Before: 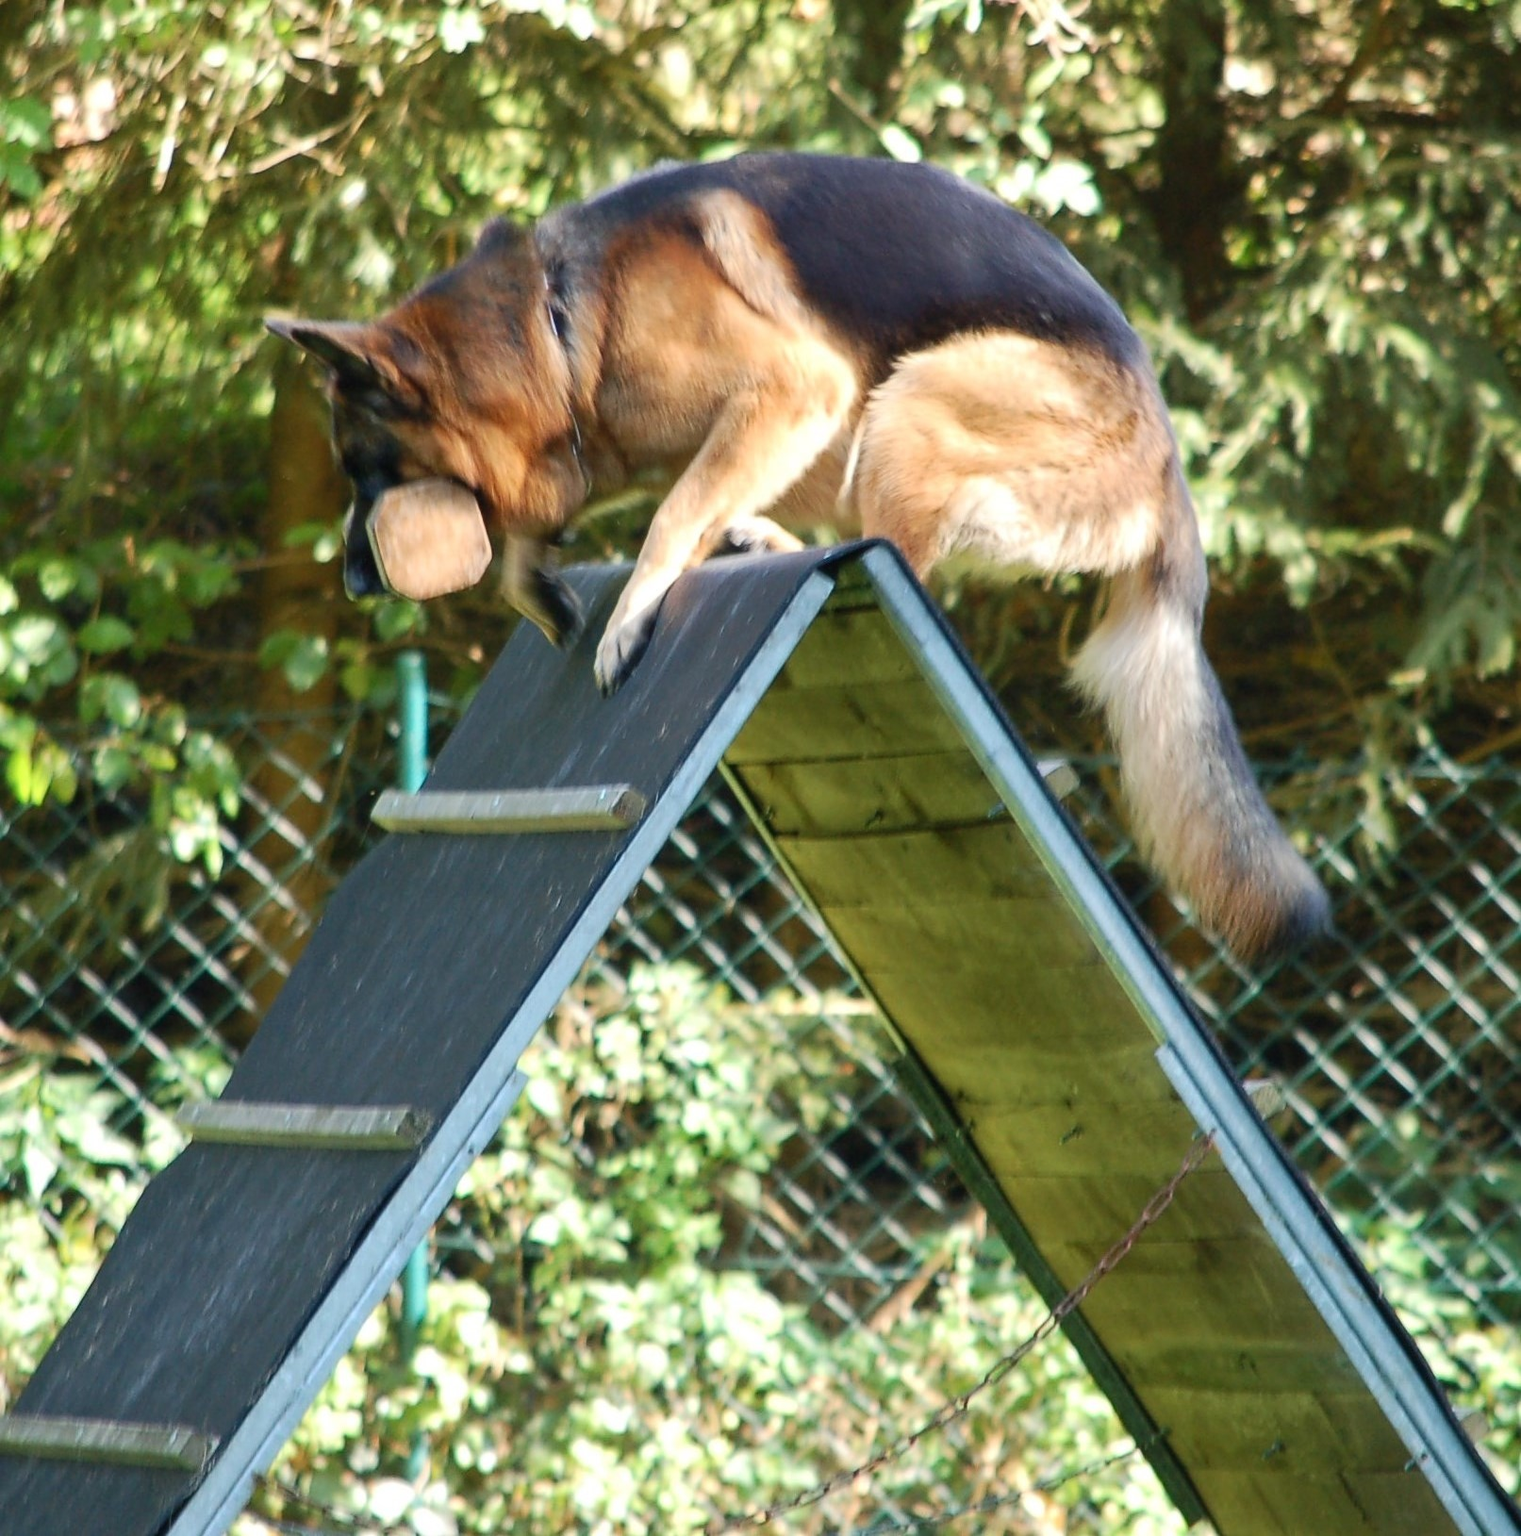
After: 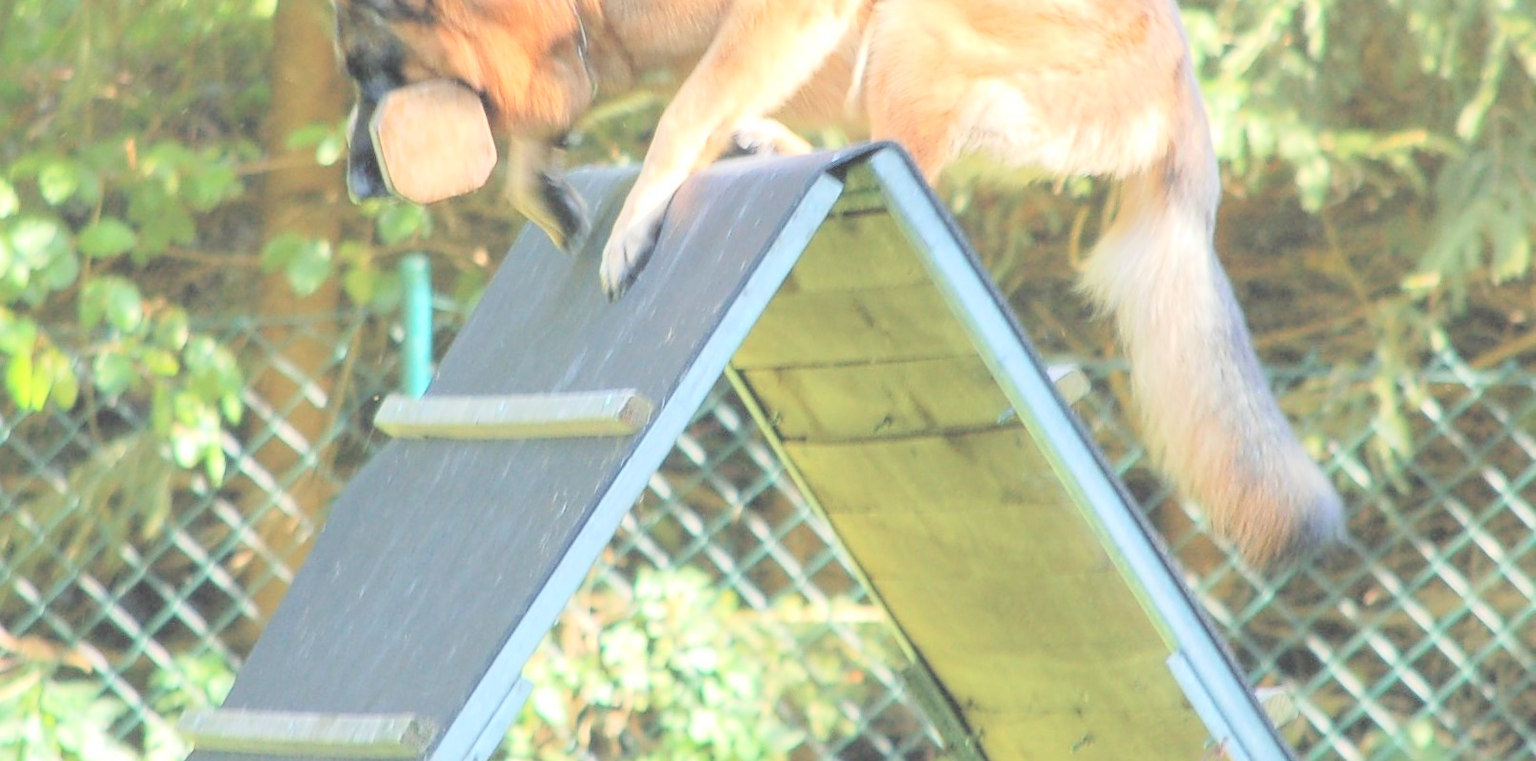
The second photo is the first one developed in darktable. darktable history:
contrast brightness saturation: brightness 0.989
crop and rotate: top 25.988%, bottom 24.9%
levels: mode automatic, levels [0, 0.43, 0.859]
